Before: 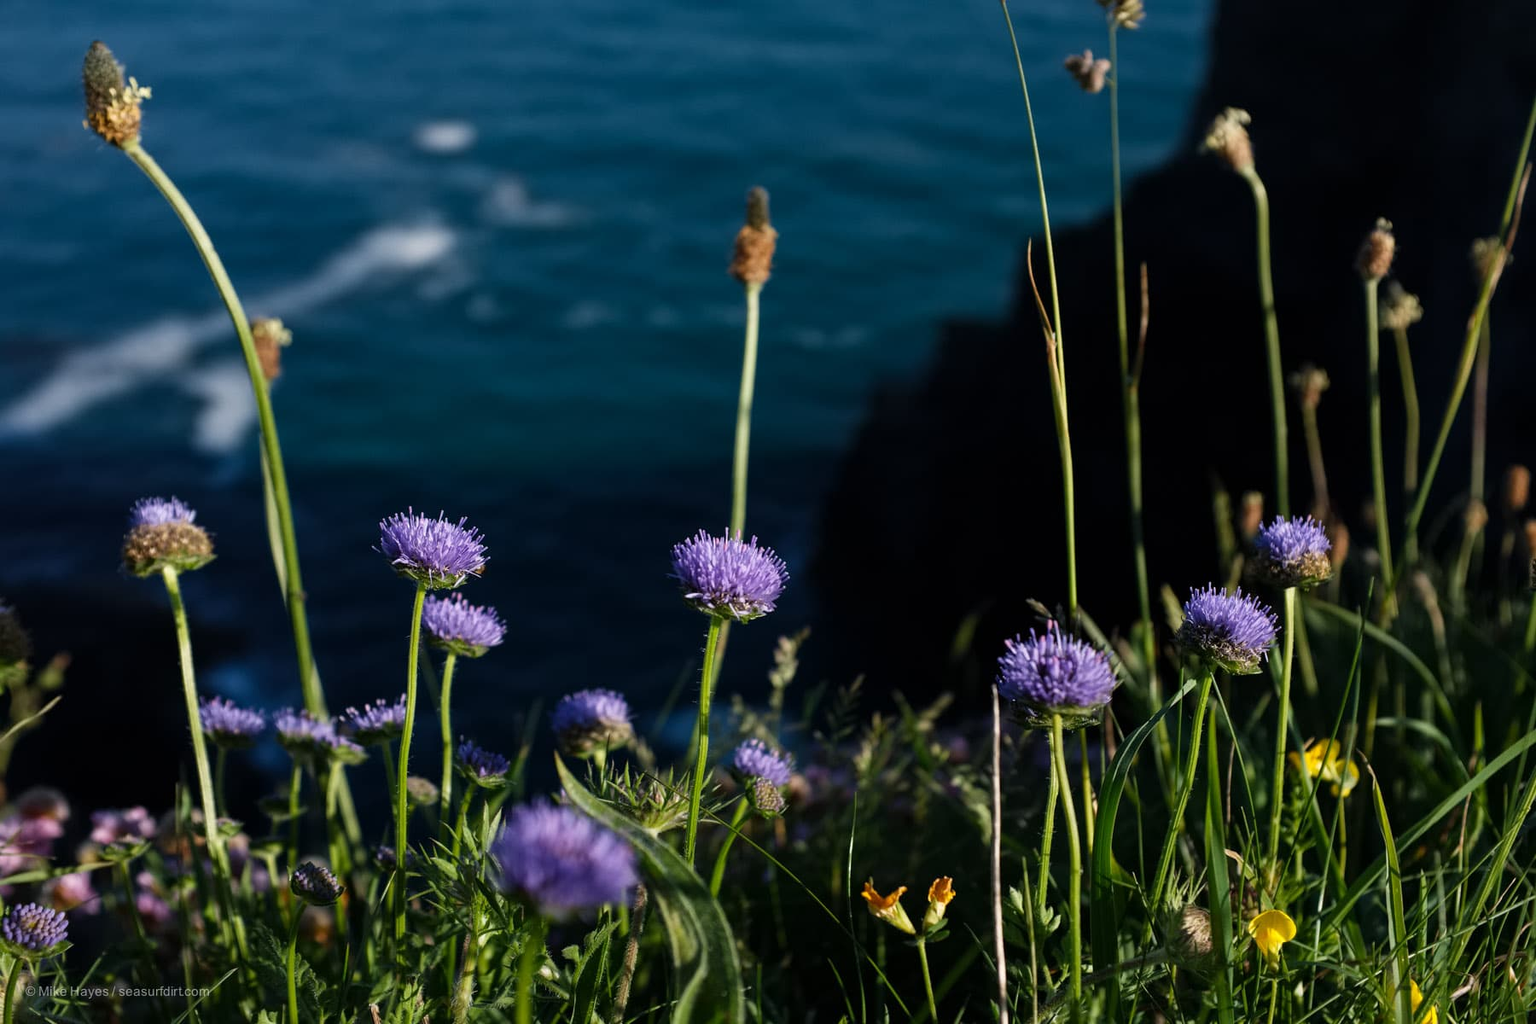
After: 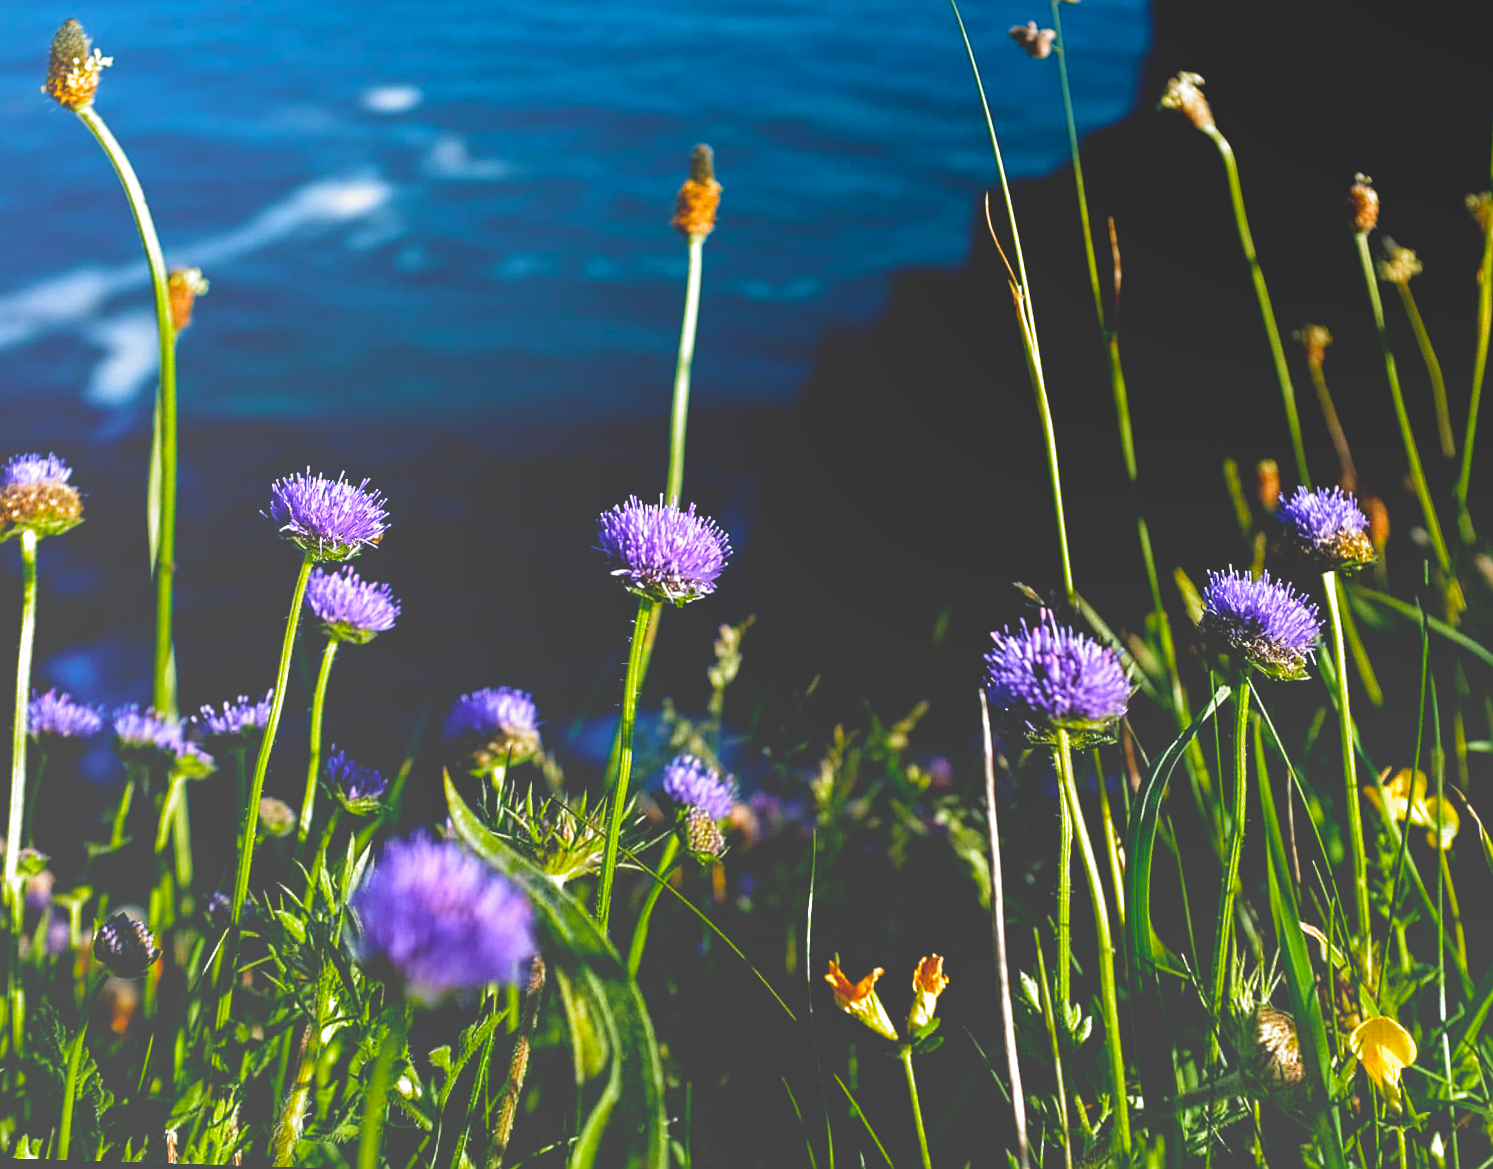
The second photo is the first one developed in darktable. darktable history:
white balance: red 0.986, blue 1.01
filmic rgb: black relative exposure -8.2 EV, white relative exposure 2.2 EV, threshold 3 EV, hardness 7.11, latitude 75%, contrast 1.325, highlights saturation mix -2%, shadows ↔ highlights balance 30%, preserve chrominance no, color science v5 (2021), contrast in shadows safe, contrast in highlights safe, enable highlight reconstruction true
sharpen: on, module defaults
rotate and perspective: rotation 0.72°, lens shift (vertical) -0.352, lens shift (horizontal) -0.051, crop left 0.152, crop right 0.859, crop top 0.019, crop bottom 0.964
bloom: size 85%, threshold 5%, strength 85%
color balance rgb: perceptual saturation grading › global saturation 36%, perceptual brilliance grading › global brilliance 10%, global vibrance 20%
local contrast: highlights 100%, shadows 100%, detail 120%, midtone range 0.2
